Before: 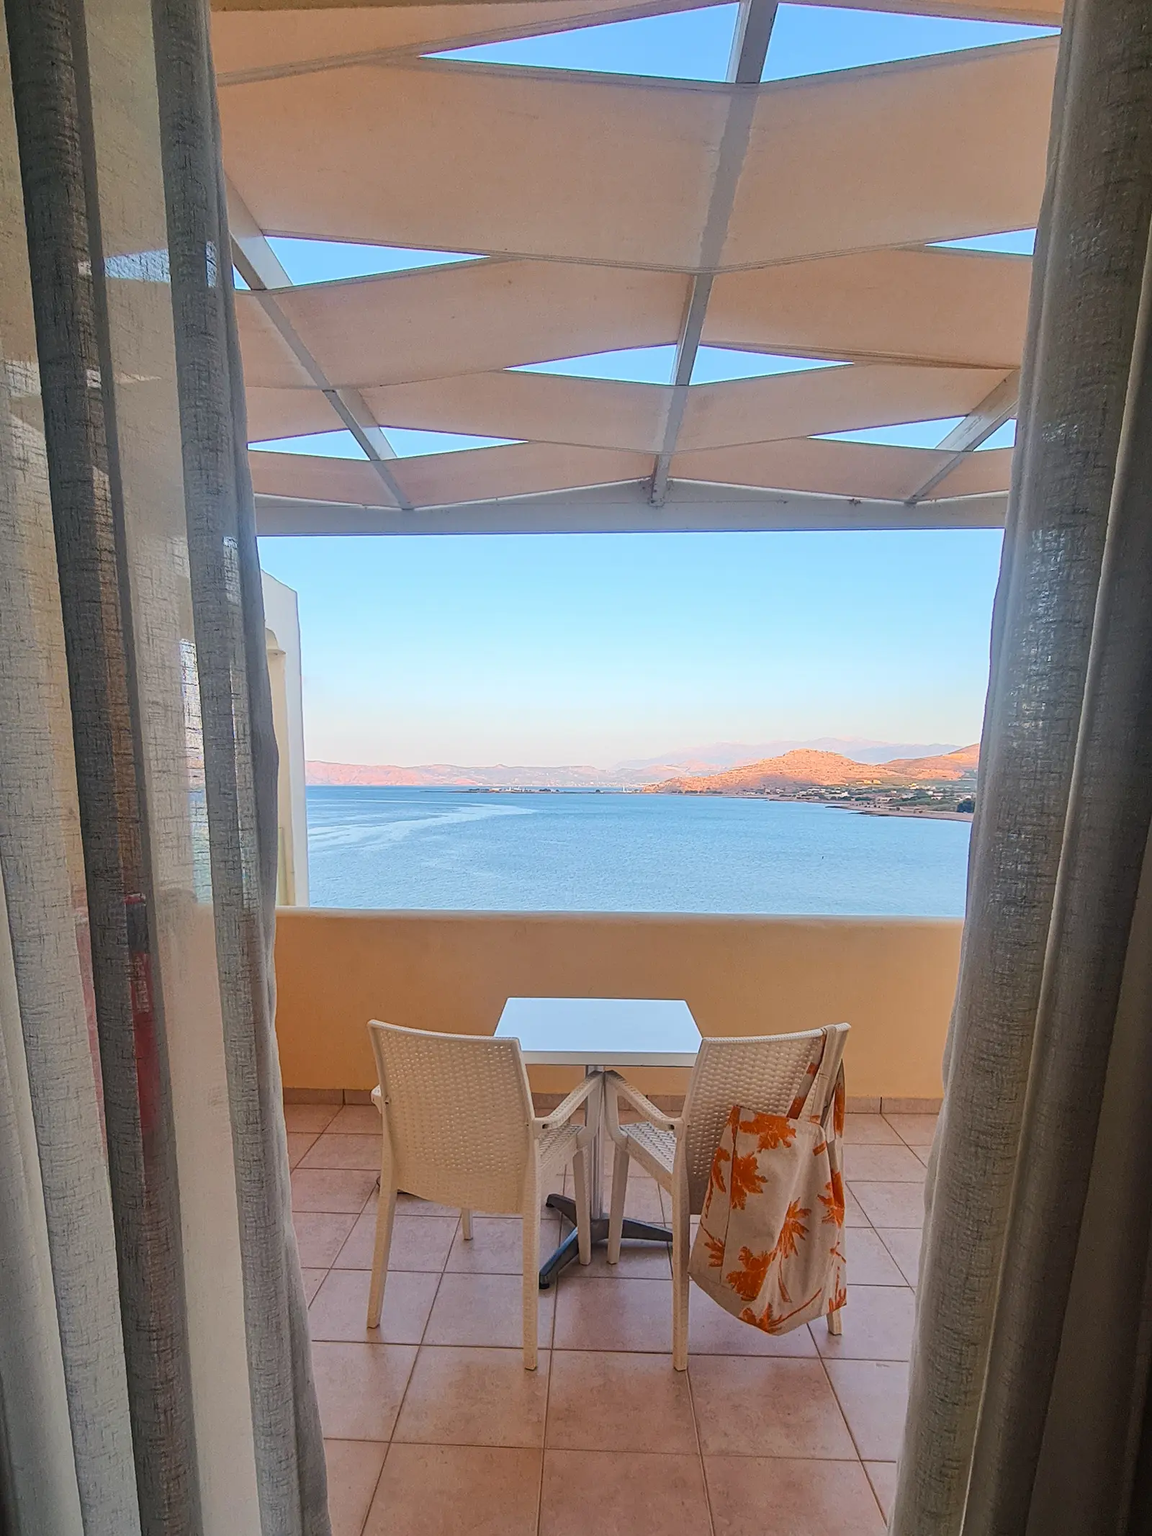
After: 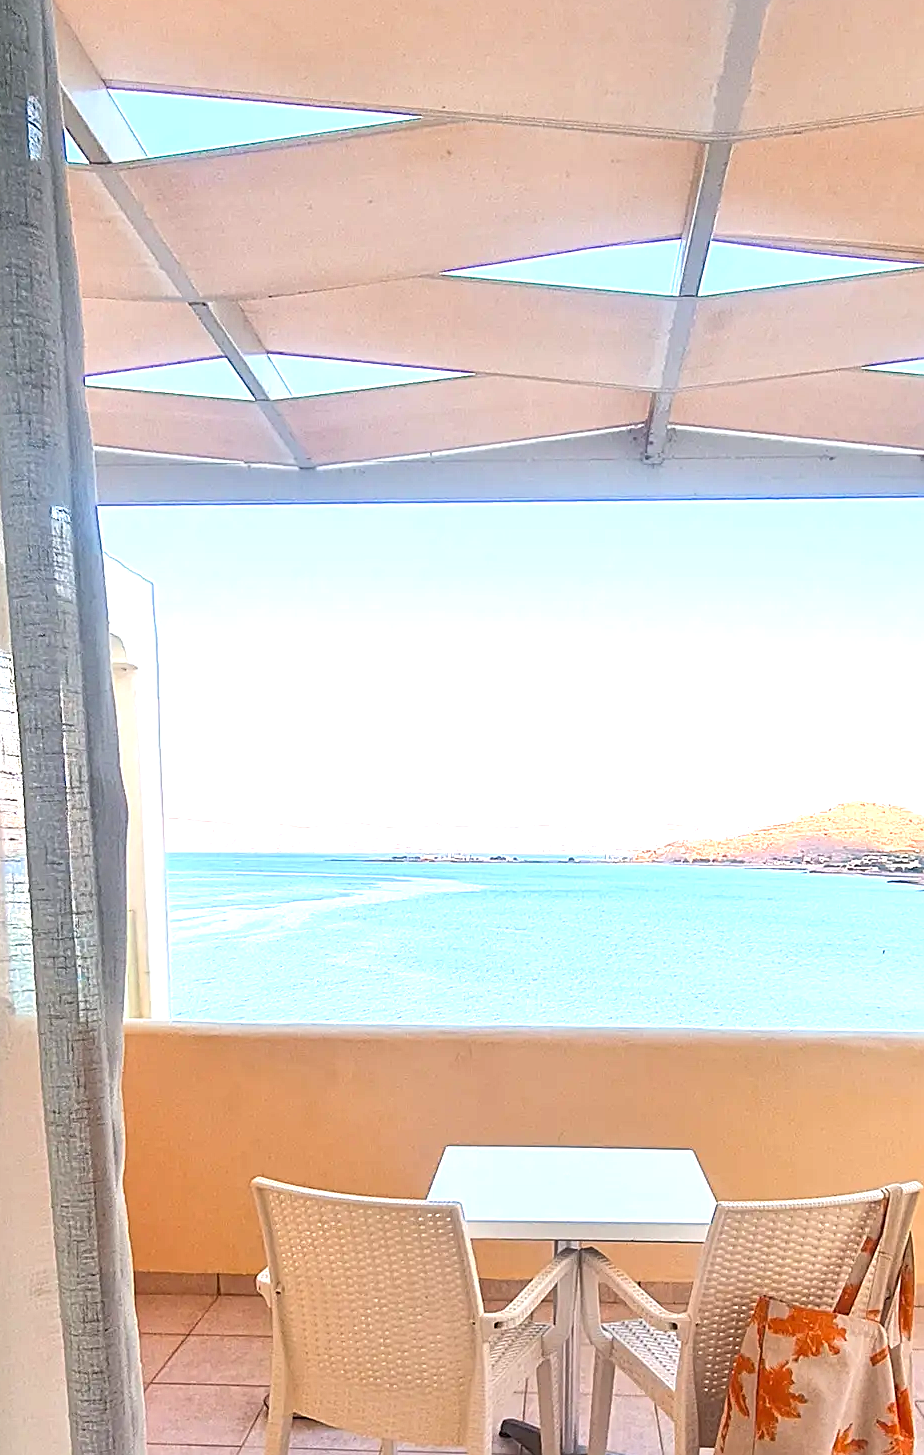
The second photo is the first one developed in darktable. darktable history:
crop: left 16.202%, top 11.208%, right 26.045%, bottom 20.557%
sharpen: radius 2.167, amount 0.381, threshold 0
exposure: black level correction 0, exposure 1.1 EV, compensate exposure bias true, compensate highlight preservation false
